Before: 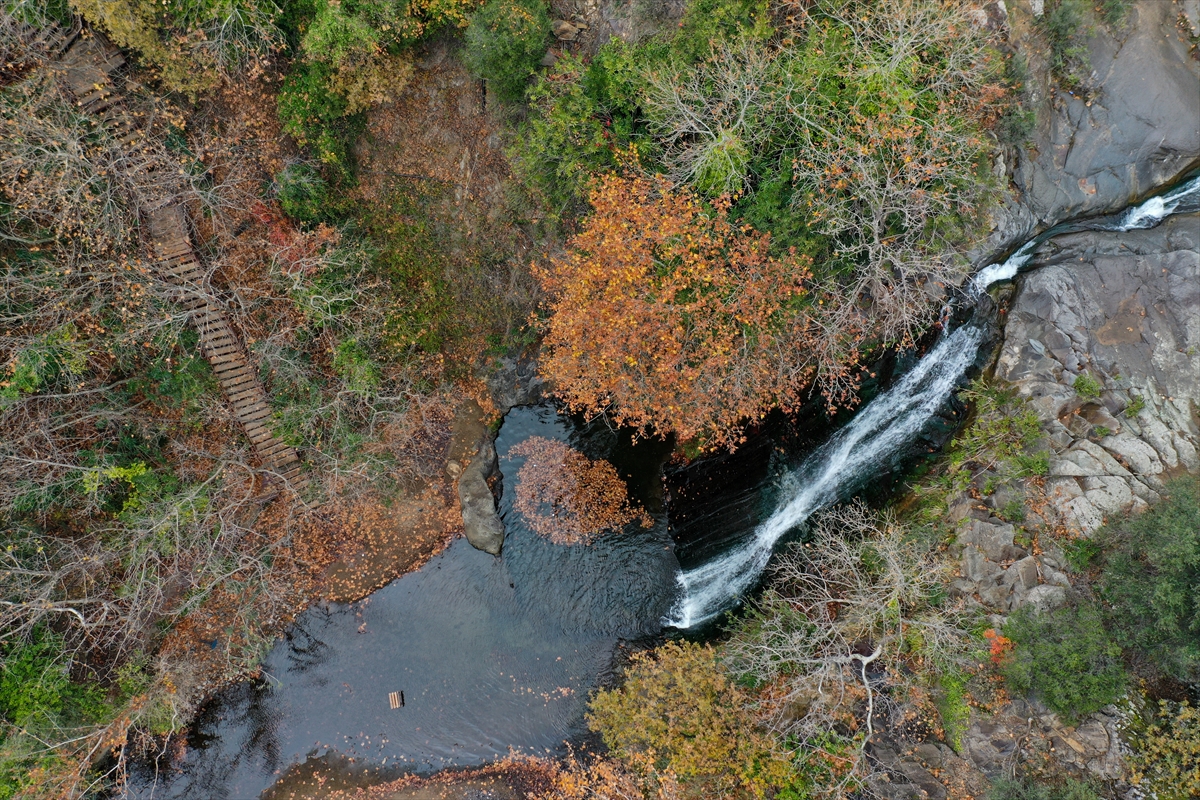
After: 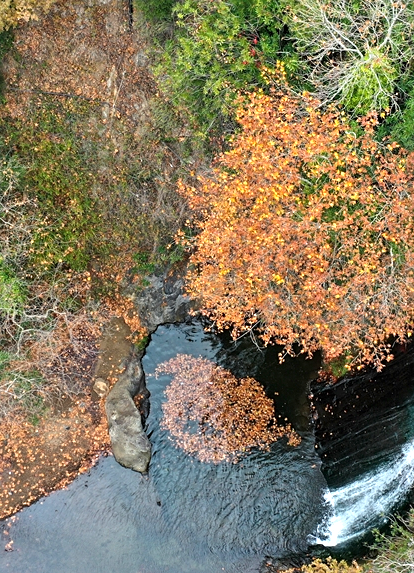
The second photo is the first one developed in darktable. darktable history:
crop and rotate: left 29.464%, top 10.255%, right 35.987%, bottom 18.107%
sharpen: amount 0.206
exposure: black level correction 0, exposure 0.951 EV, compensate exposure bias true, compensate highlight preservation false
